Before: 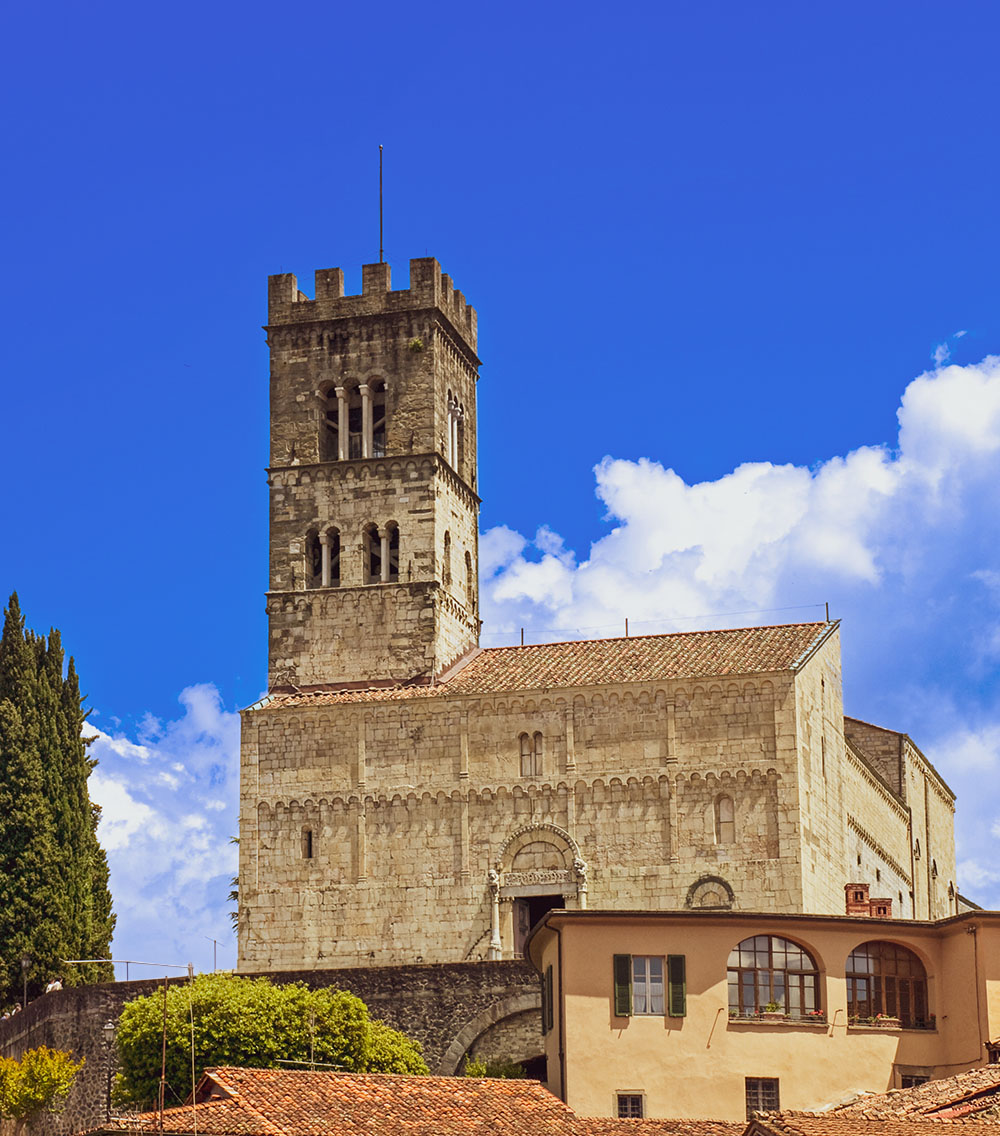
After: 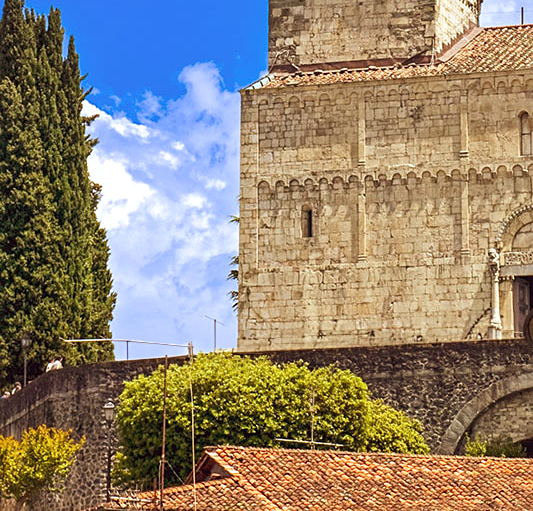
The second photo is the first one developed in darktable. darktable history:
local contrast: highlights 100%, shadows 100%, detail 120%, midtone range 0.2
crop and rotate: top 54.778%, right 46.61%, bottom 0.159%
exposure: exposure 0.29 EV, compensate highlight preservation false
sharpen: amount 0.2
